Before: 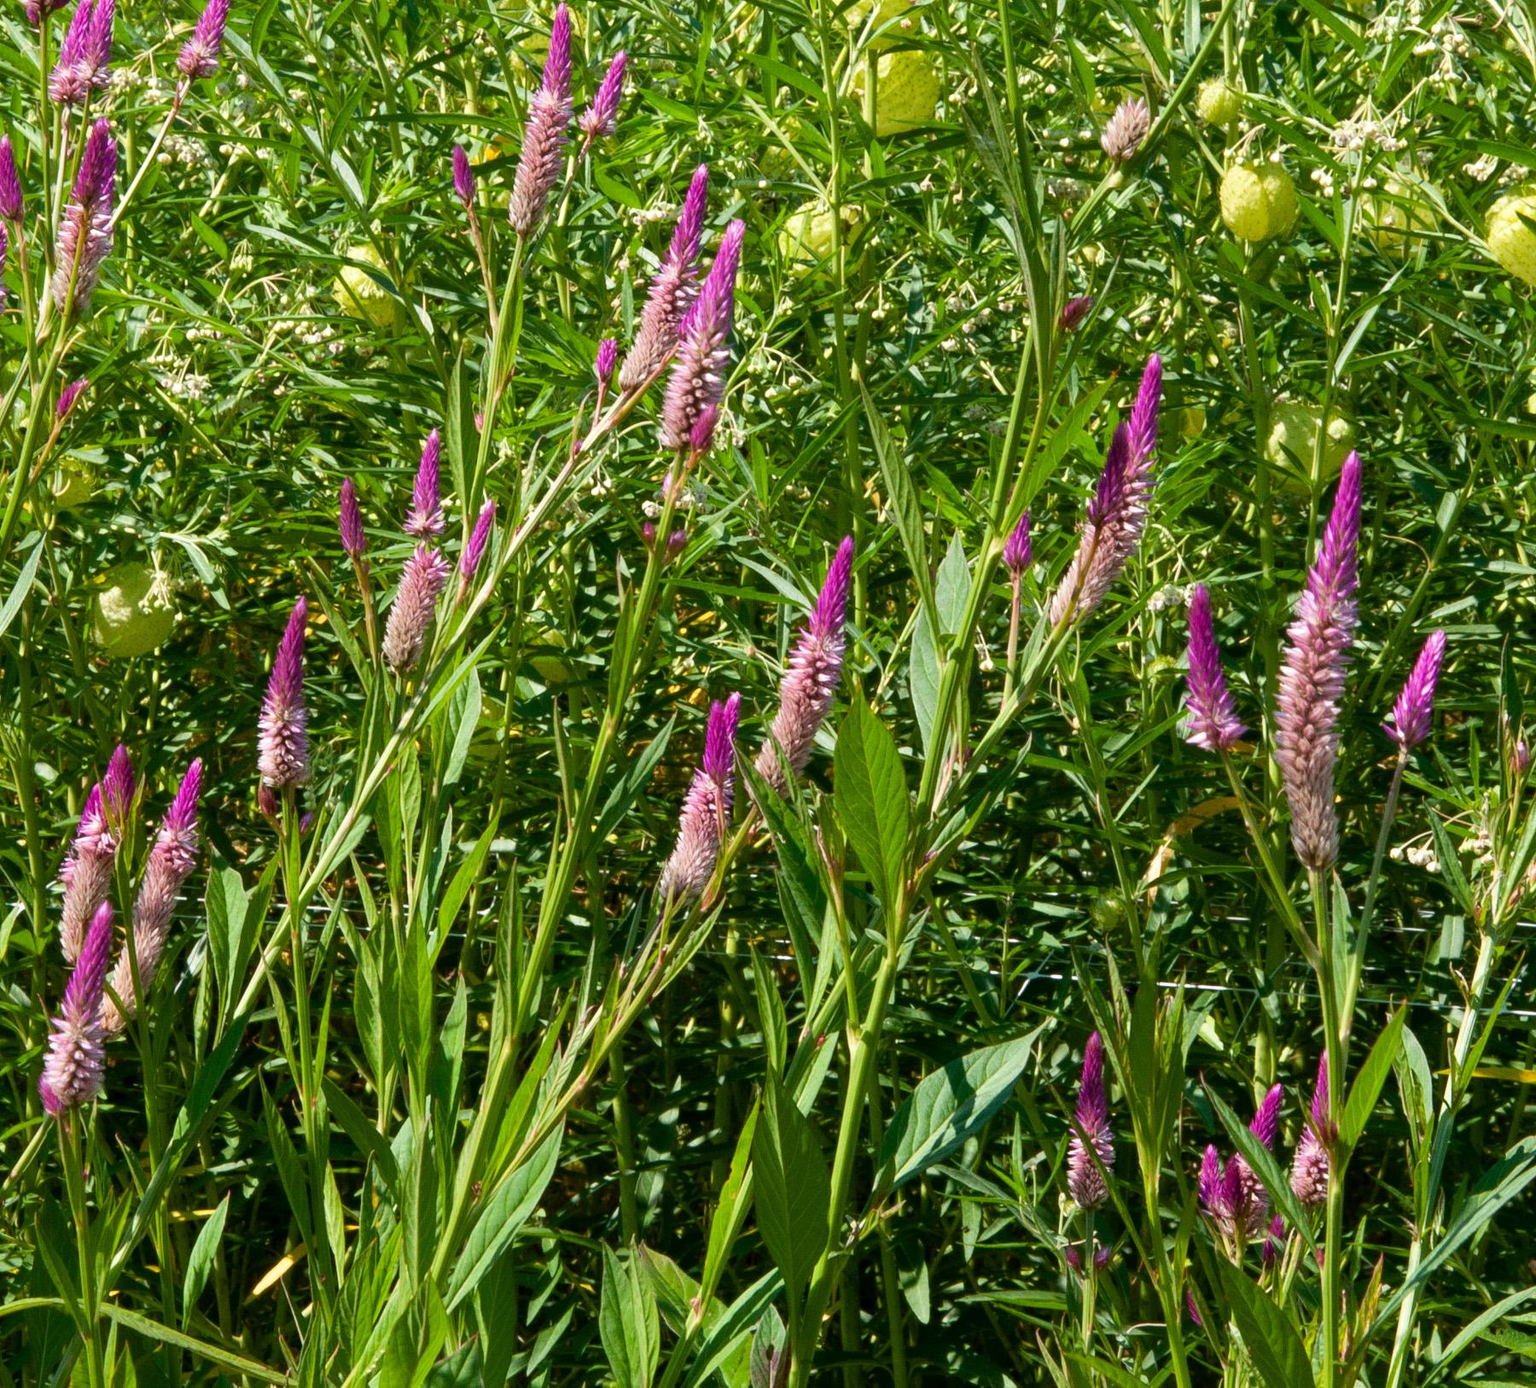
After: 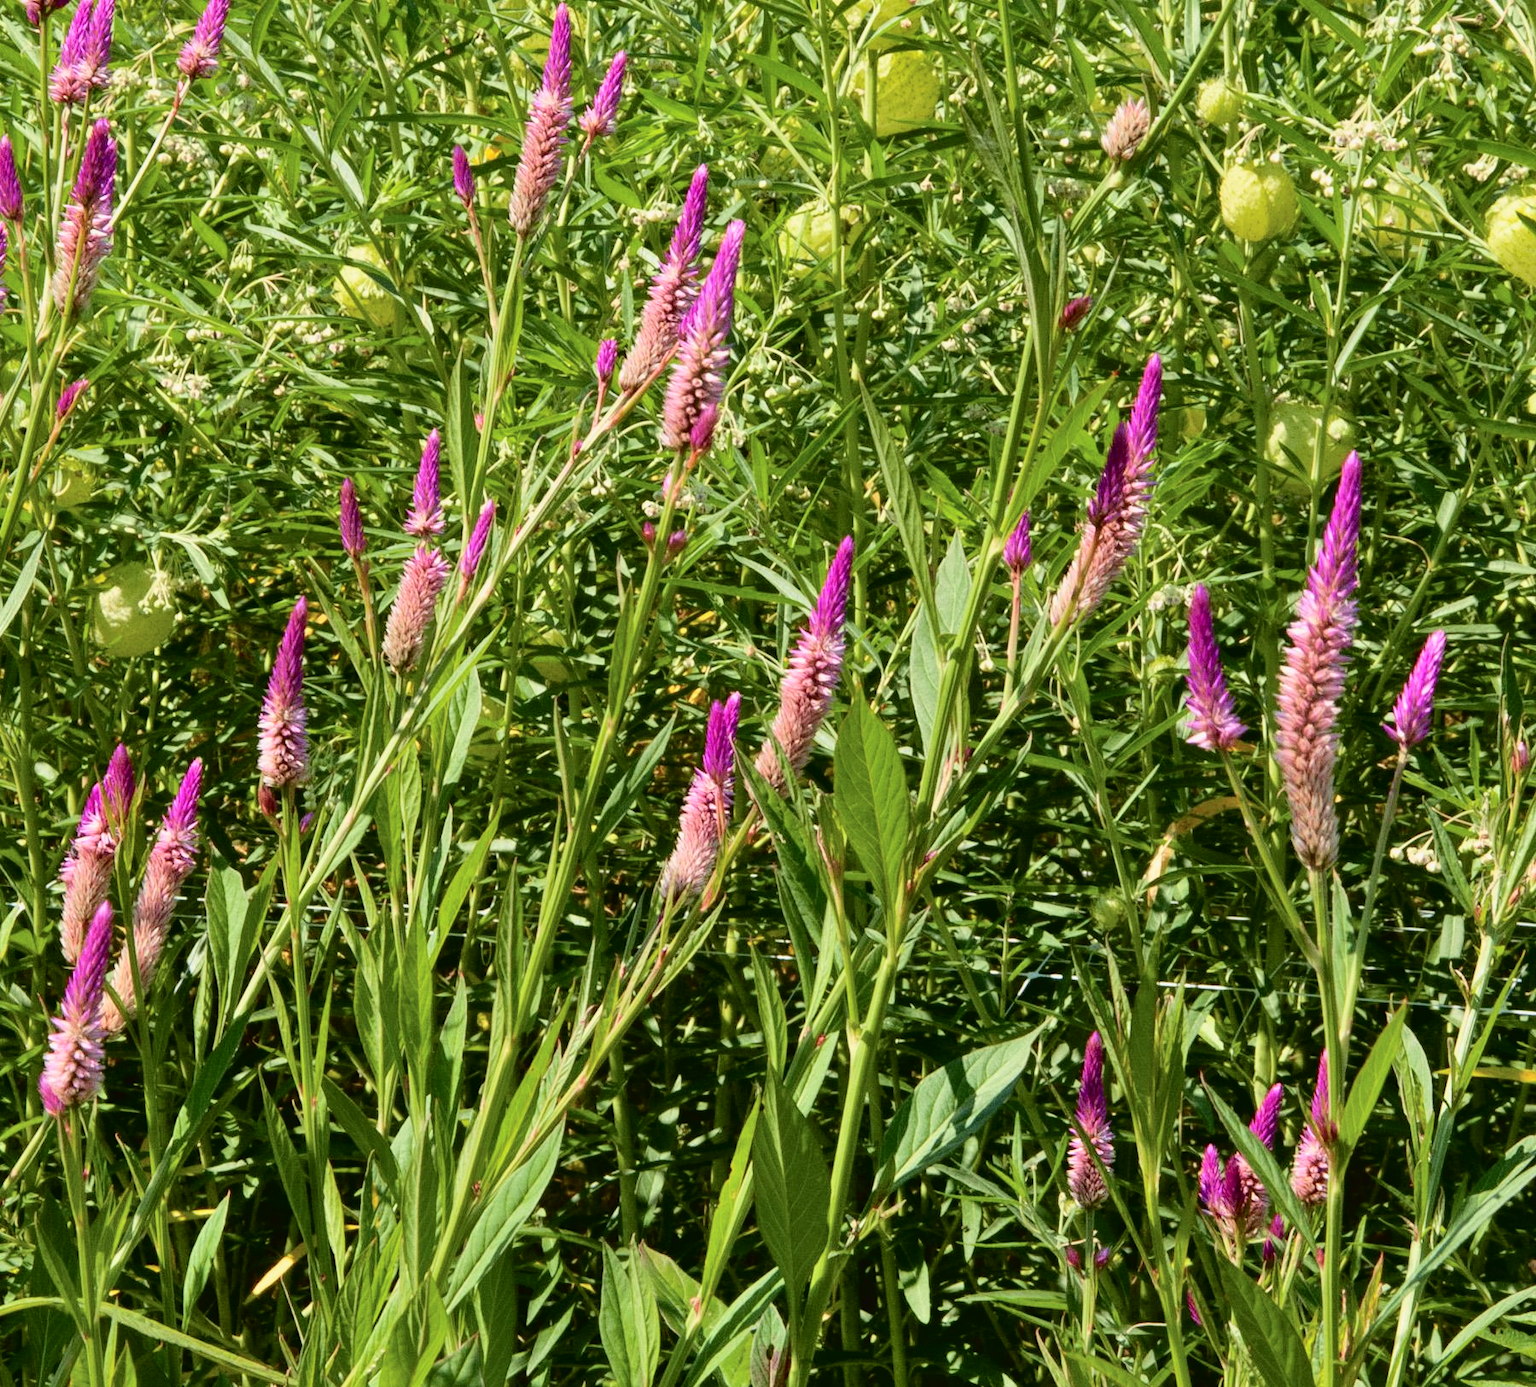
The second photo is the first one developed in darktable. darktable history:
shadows and highlights: soften with gaussian
tone curve: curves: ch0 [(0, 0.021) (0.049, 0.044) (0.152, 0.14) (0.328, 0.377) (0.473, 0.543) (0.641, 0.705) (0.868, 0.887) (1, 0.969)]; ch1 [(0, 0) (0.302, 0.331) (0.427, 0.433) (0.472, 0.47) (0.502, 0.503) (0.522, 0.526) (0.564, 0.591) (0.602, 0.632) (0.677, 0.701) (0.859, 0.885) (1, 1)]; ch2 [(0, 0) (0.33, 0.301) (0.447, 0.44) (0.487, 0.496) (0.502, 0.516) (0.535, 0.554) (0.565, 0.598) (0.618, 0.629) (1, 1)], color space Lab, independent channels, preserve colors none
